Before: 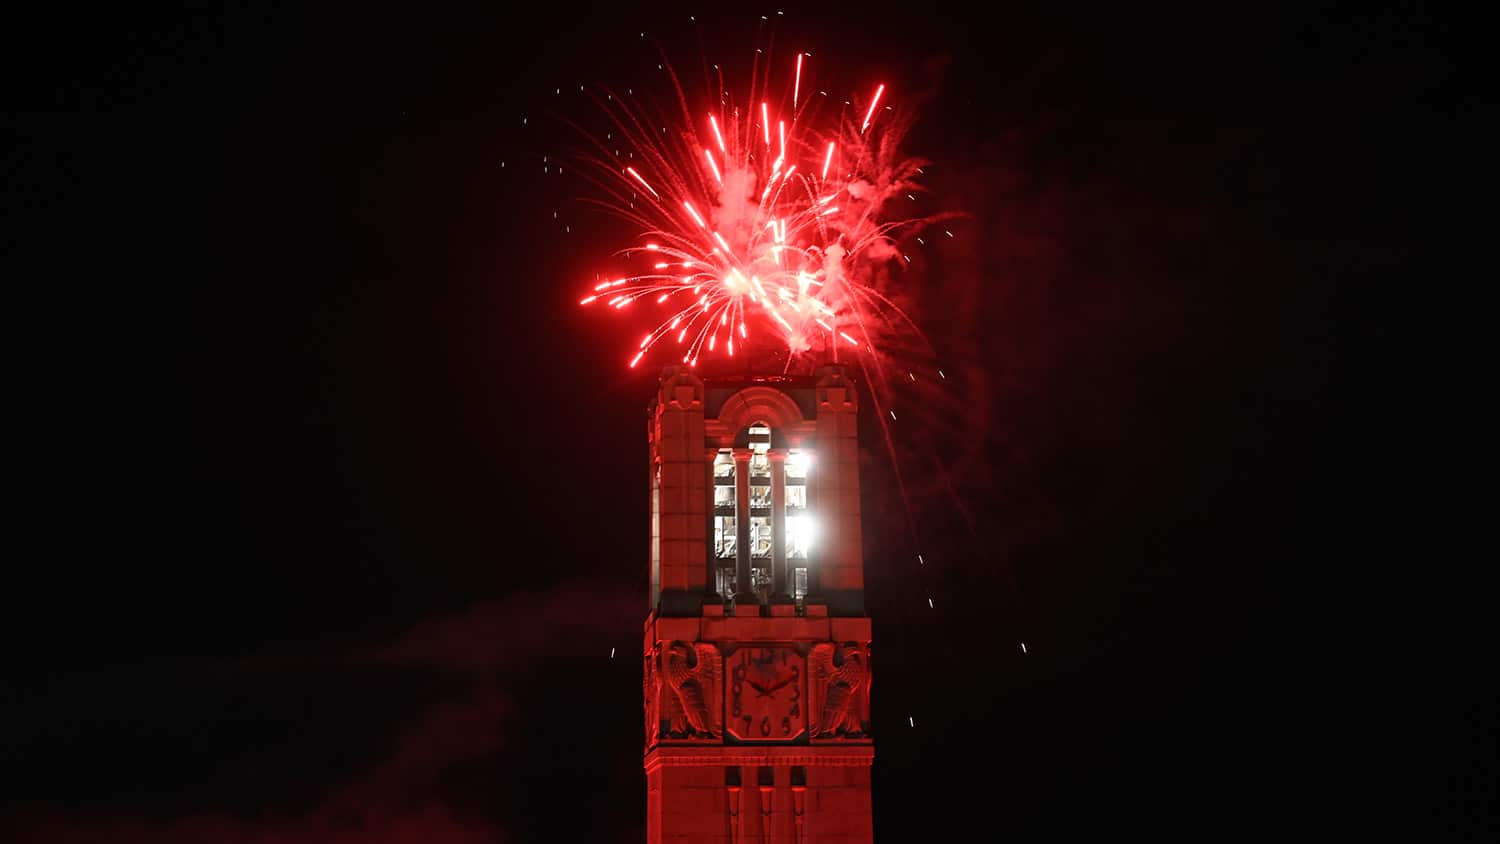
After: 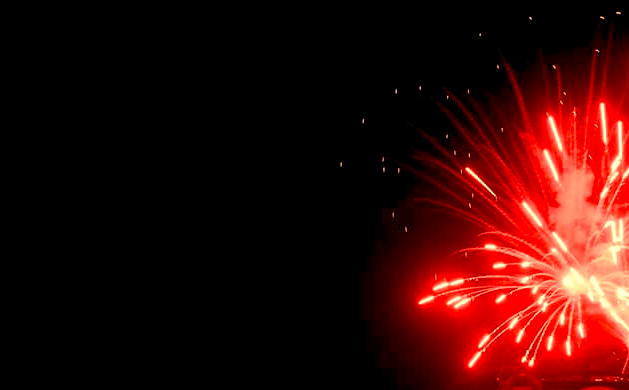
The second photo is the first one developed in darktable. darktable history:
crop and rotate: left 10.817%, top 0.062%, right 47.194%, bottom 53.626%
white balance: red 1.138, green 0.996, blue 0.812
exposure: black level correction 0.025, exposure 0.182 EV, compensate highlight preservation false
